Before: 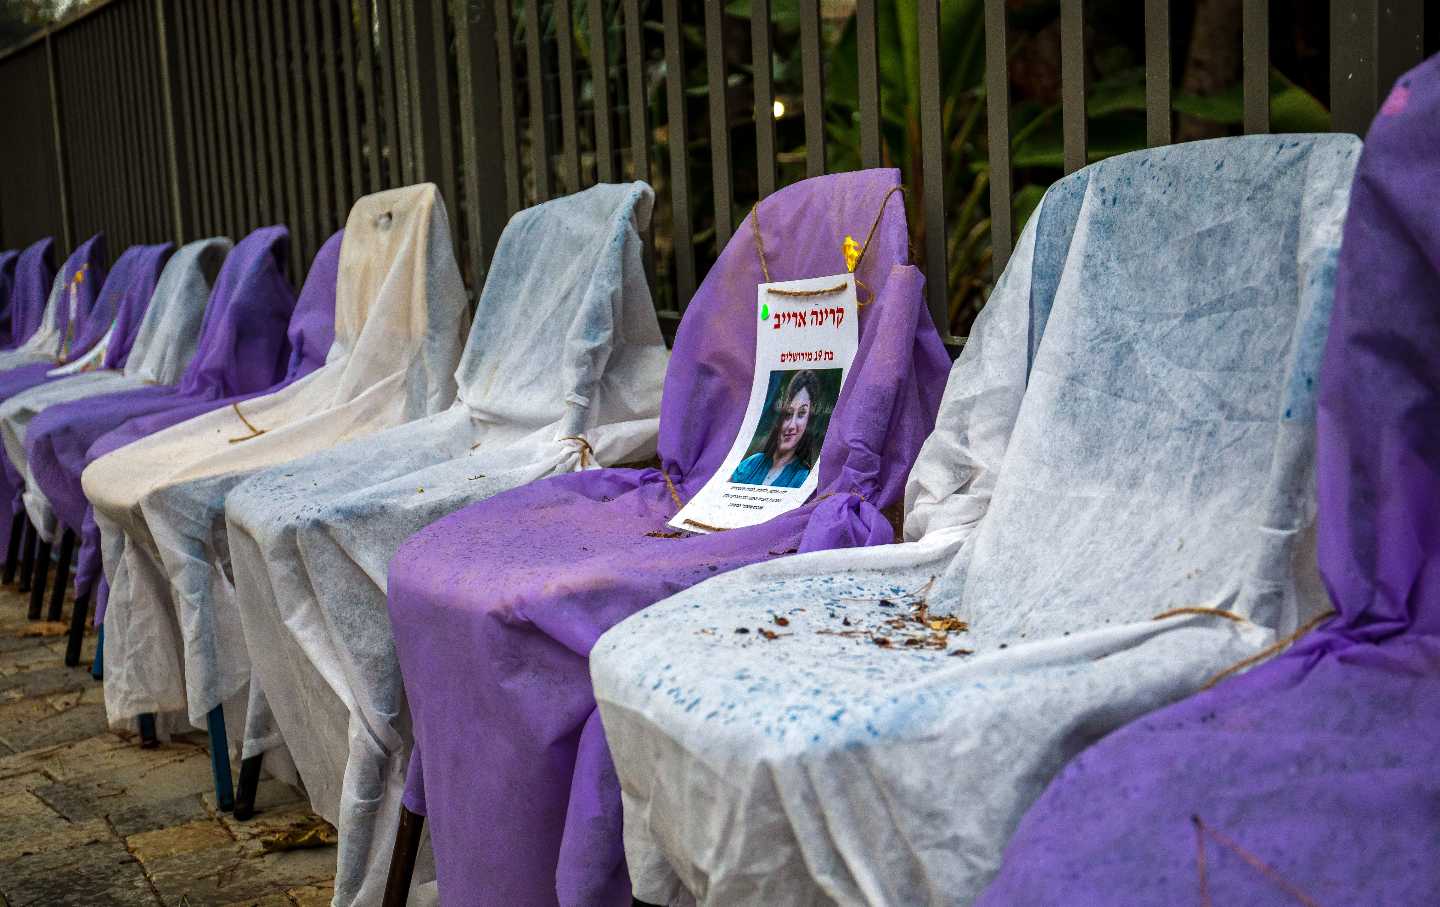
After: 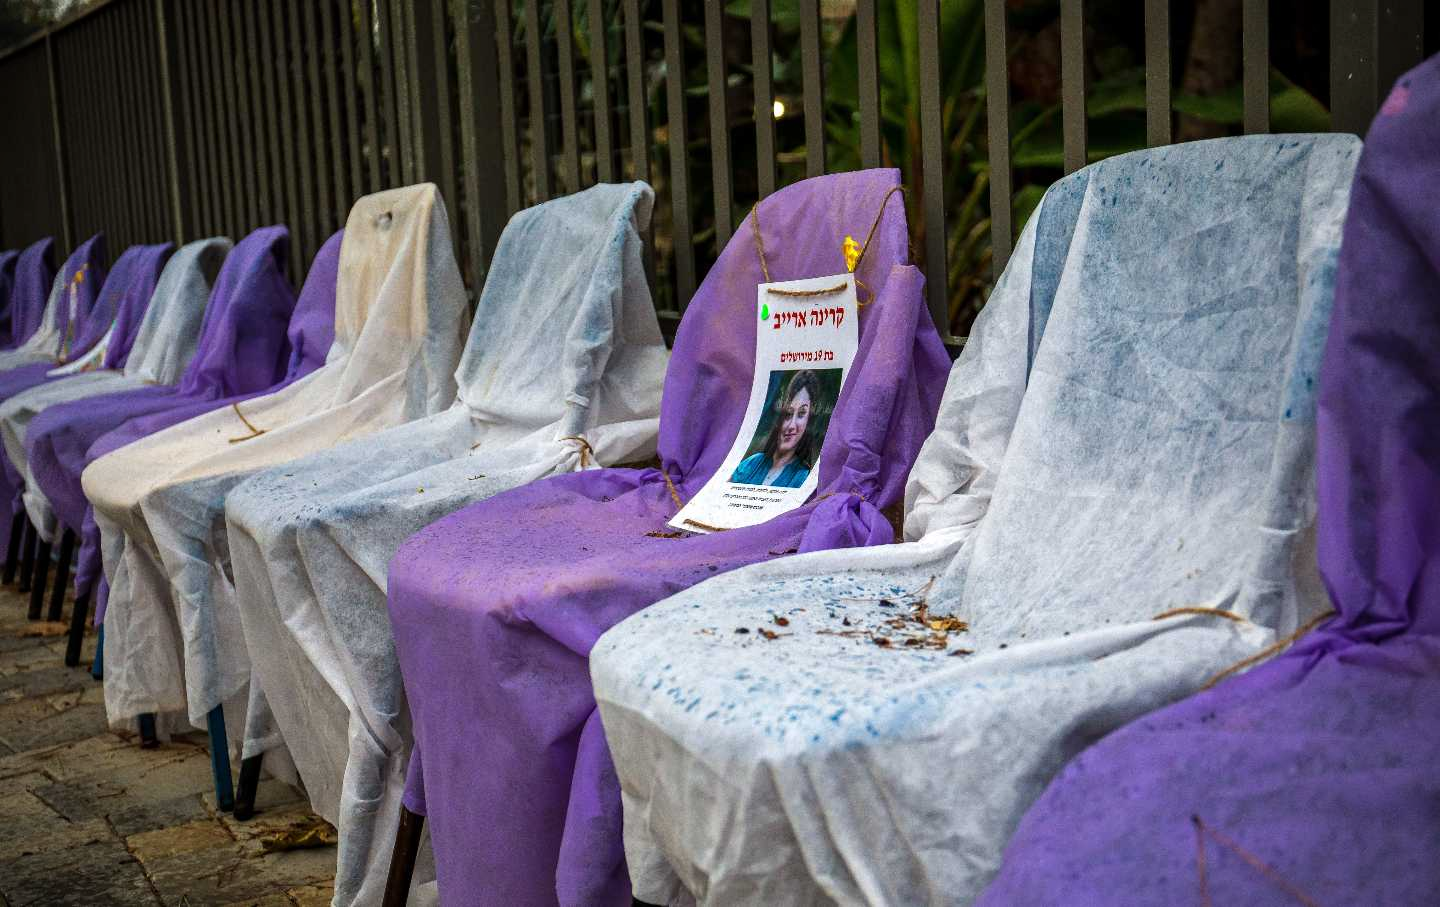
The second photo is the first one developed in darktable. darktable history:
vignetting: brightness -0.578, saturation -0.25, unbound false
